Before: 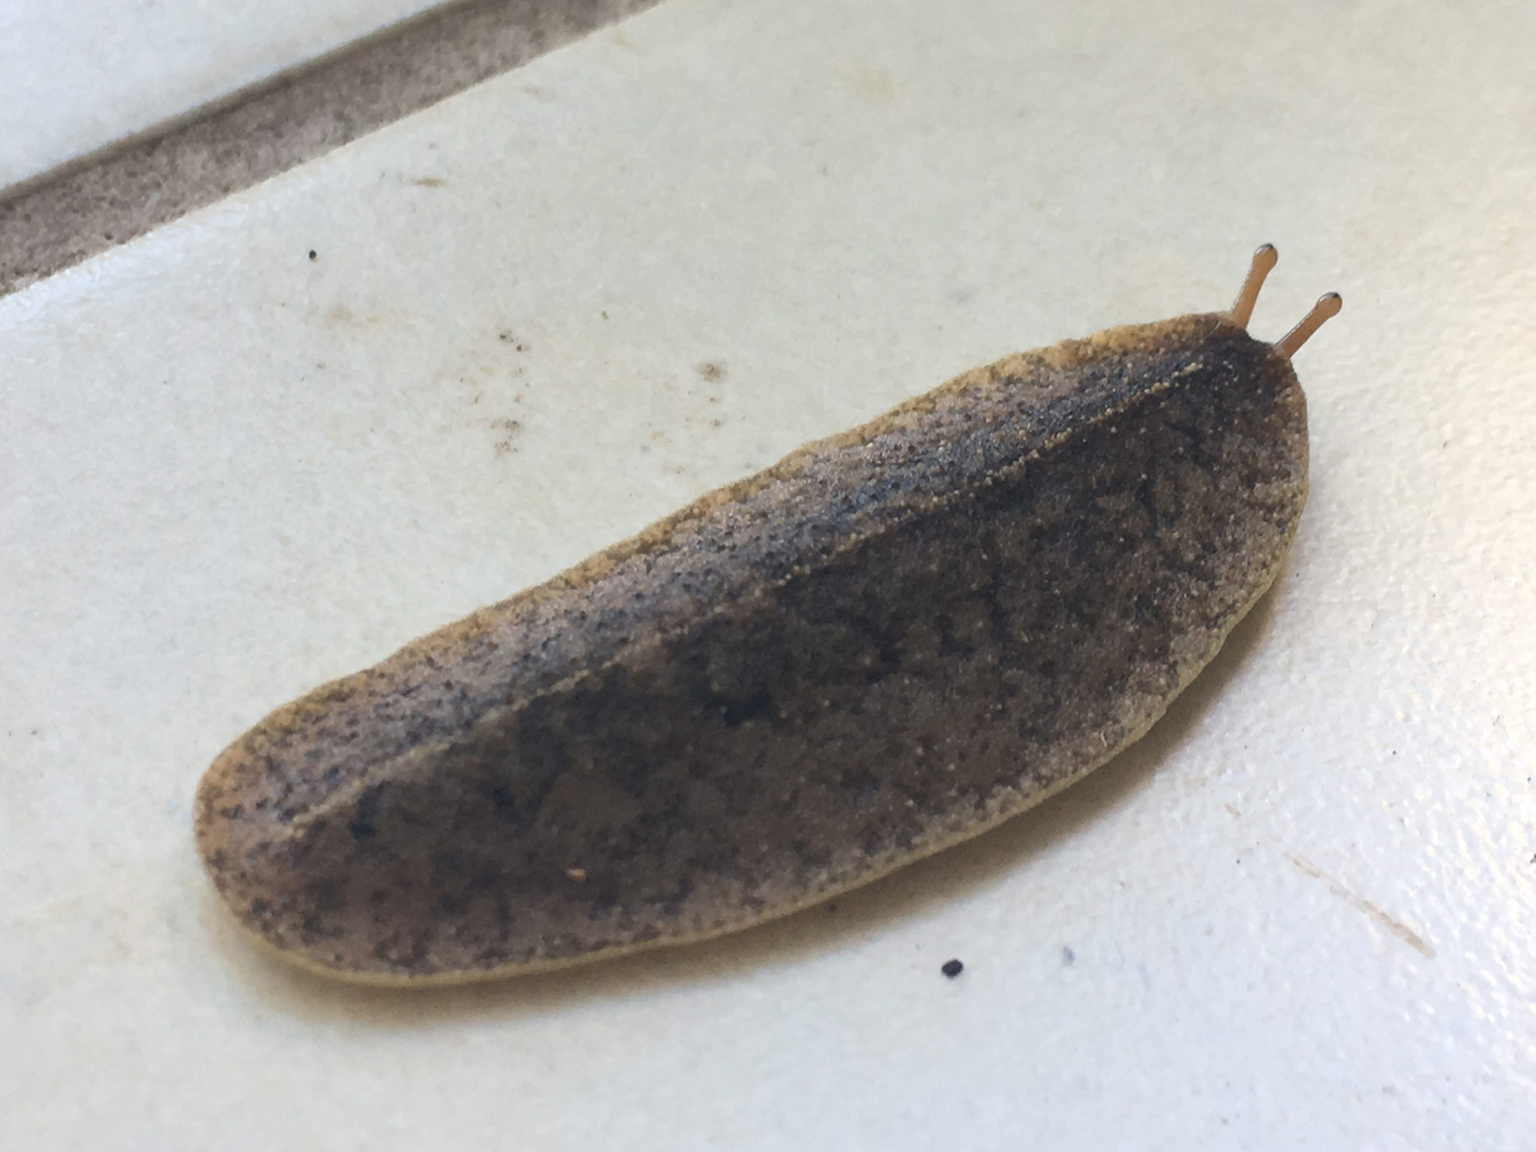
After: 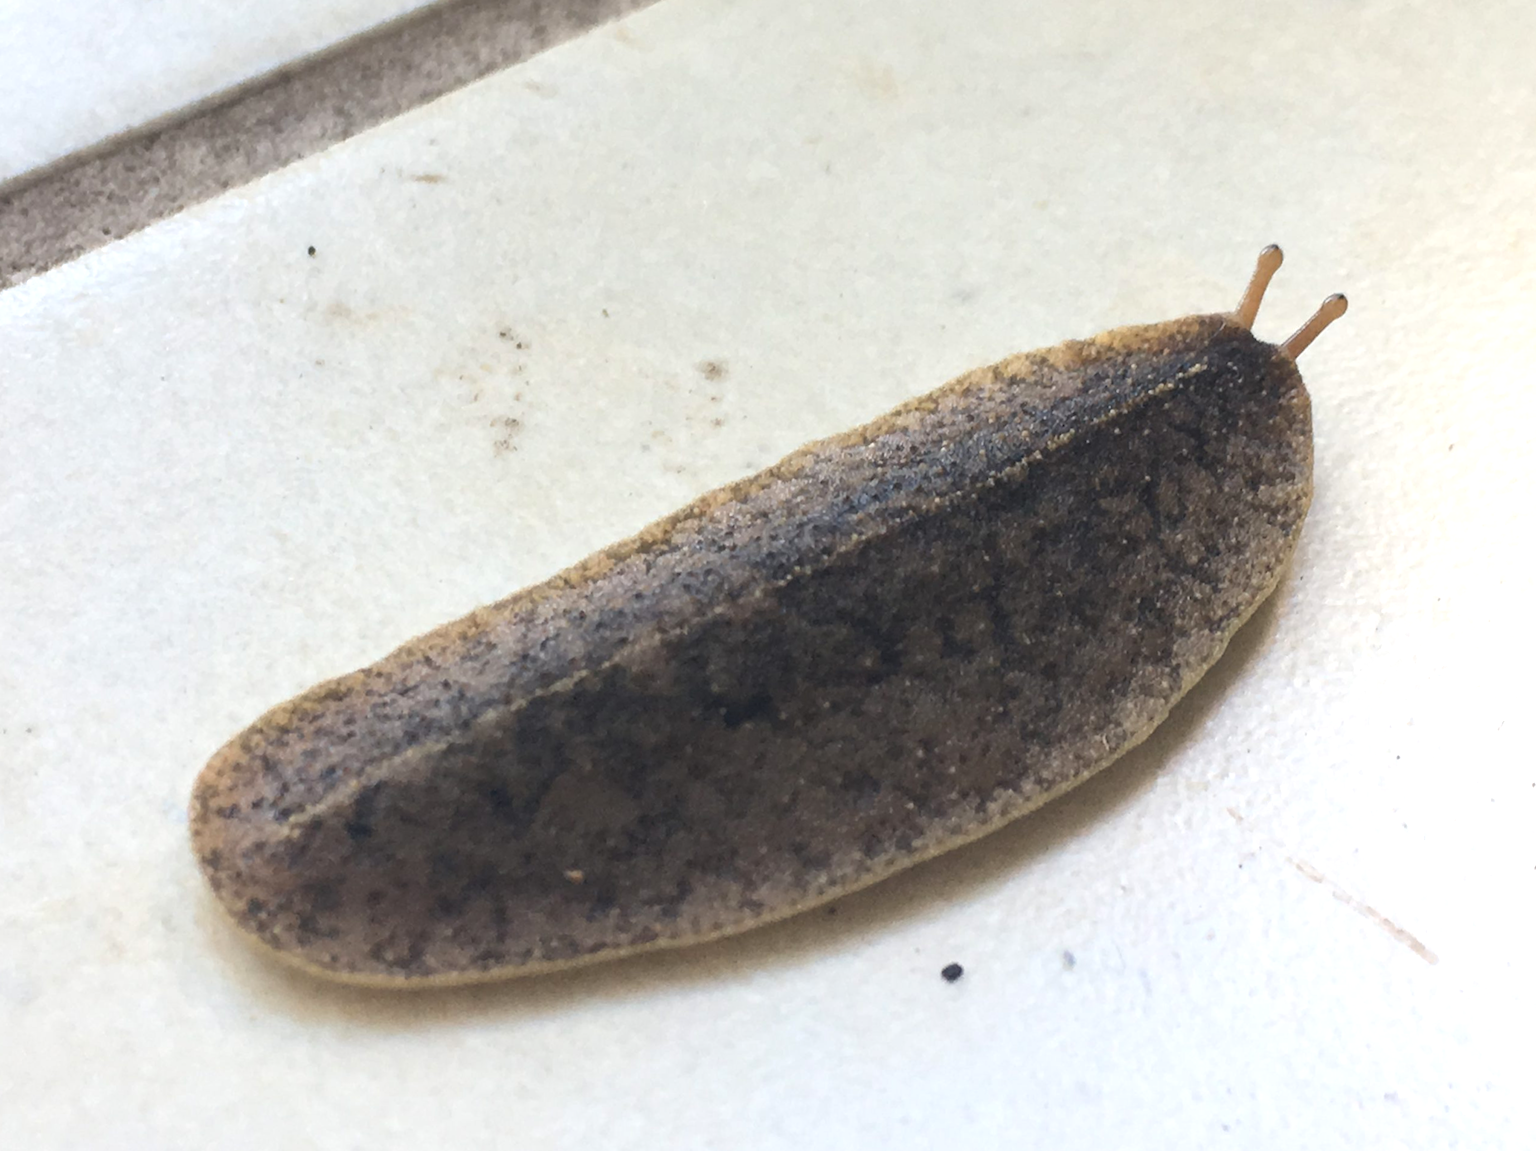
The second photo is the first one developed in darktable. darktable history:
tone equalizer: -8 EV -0.384 EV, -7 EV -0.41 EV, -6 EV -0.351 EV, -5 EV -0.207 EV, -3 EV 0.21 EV, -2 EV 0.309 EV, -1 EV 0.401 EV, +0 EV 0.387 EV
crop and rotate: angle -0.281°
